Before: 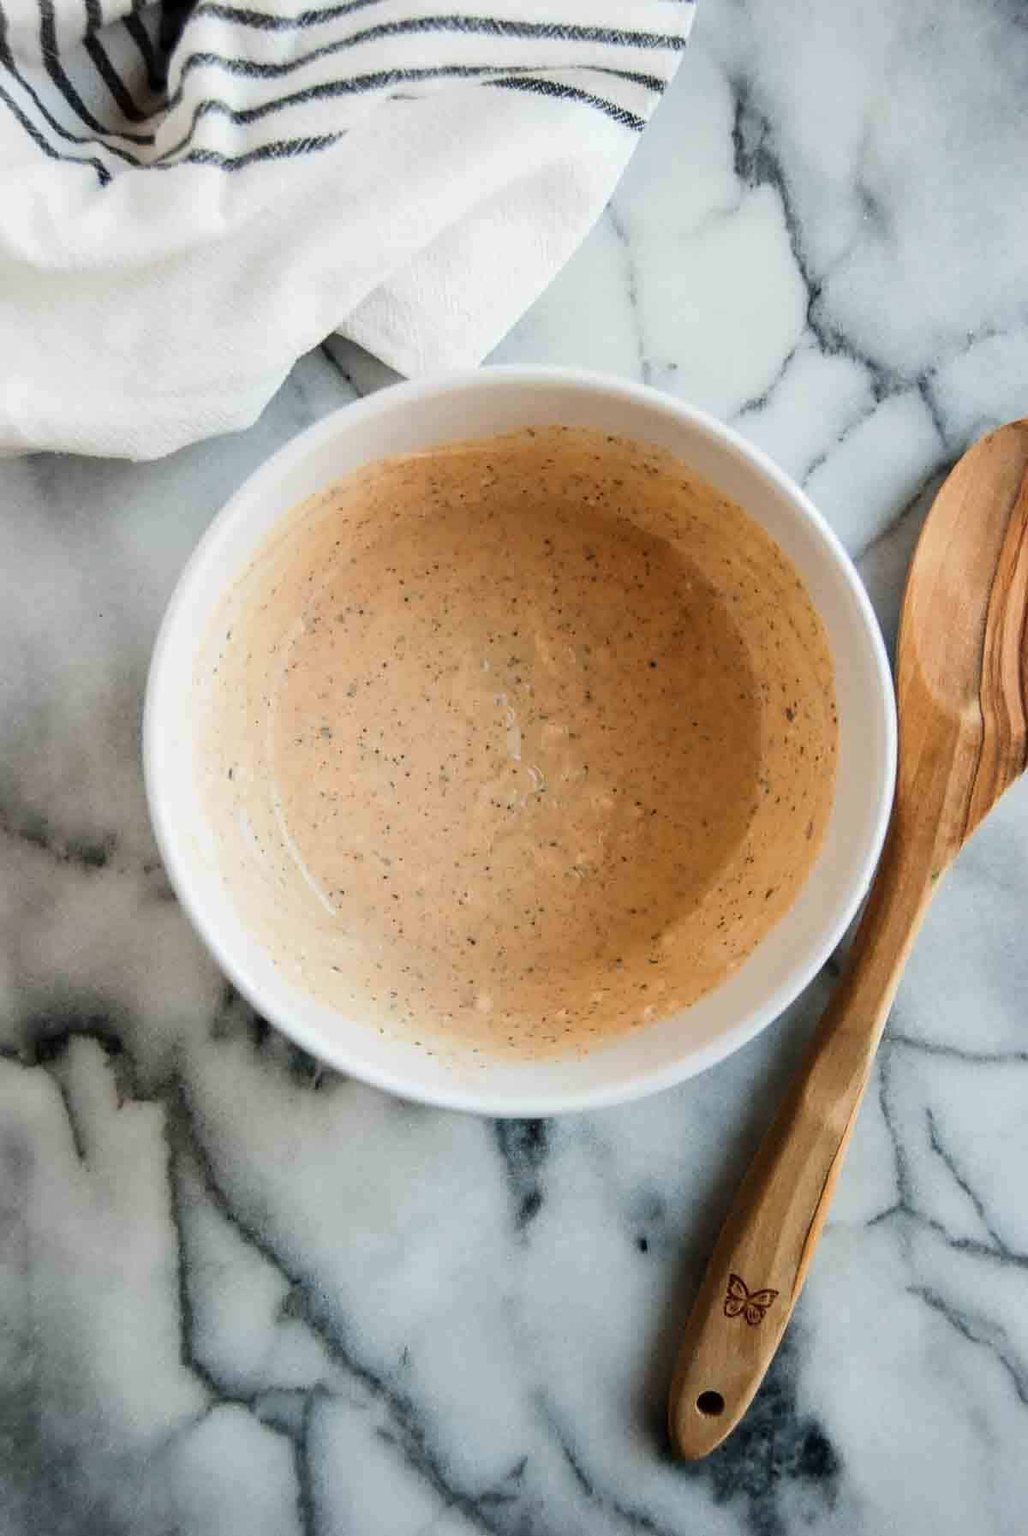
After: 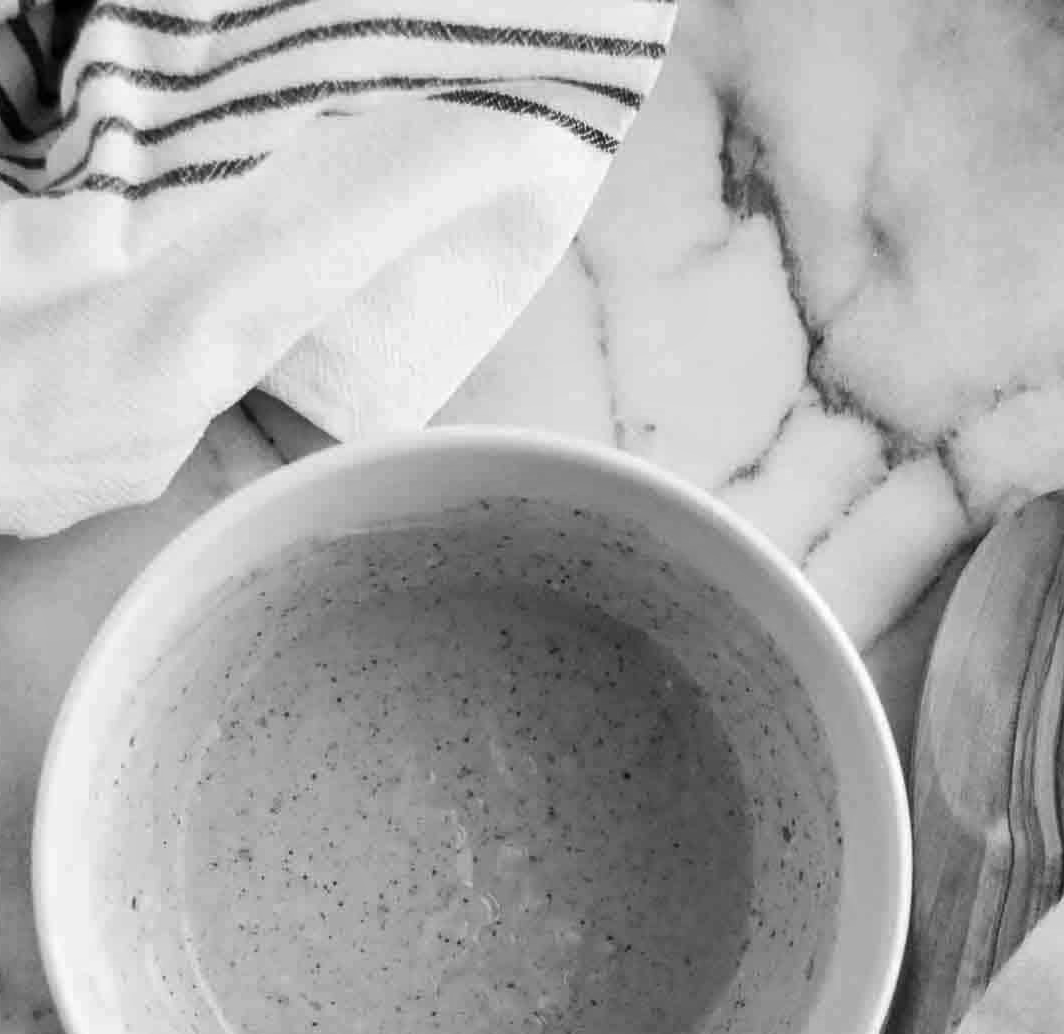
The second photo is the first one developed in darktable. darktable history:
color calibration: output gray [0.23, 0.37, 0.4, 0], gray › normalize channels true, x 0.38, y 0.389, temperature 4076.15 K, gamut compression 0.029
crop and rotate: left 11.33%, bottom 42.31%
shadows and highlights: shadows 31.89, highlights -32.39, soften with gaussian
